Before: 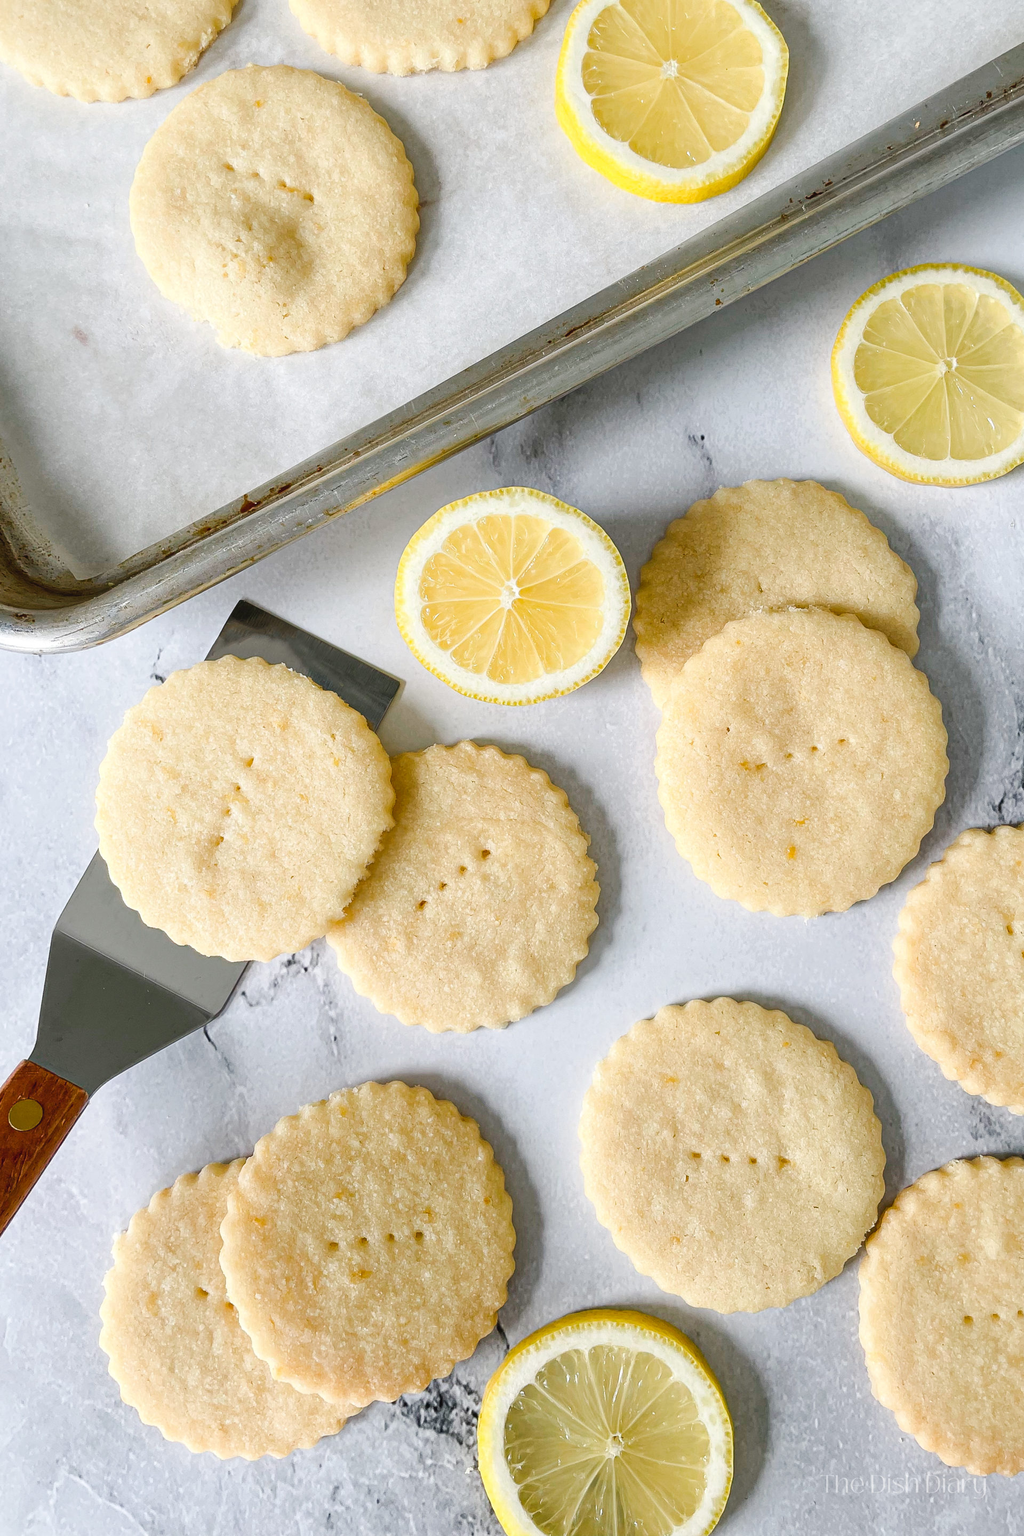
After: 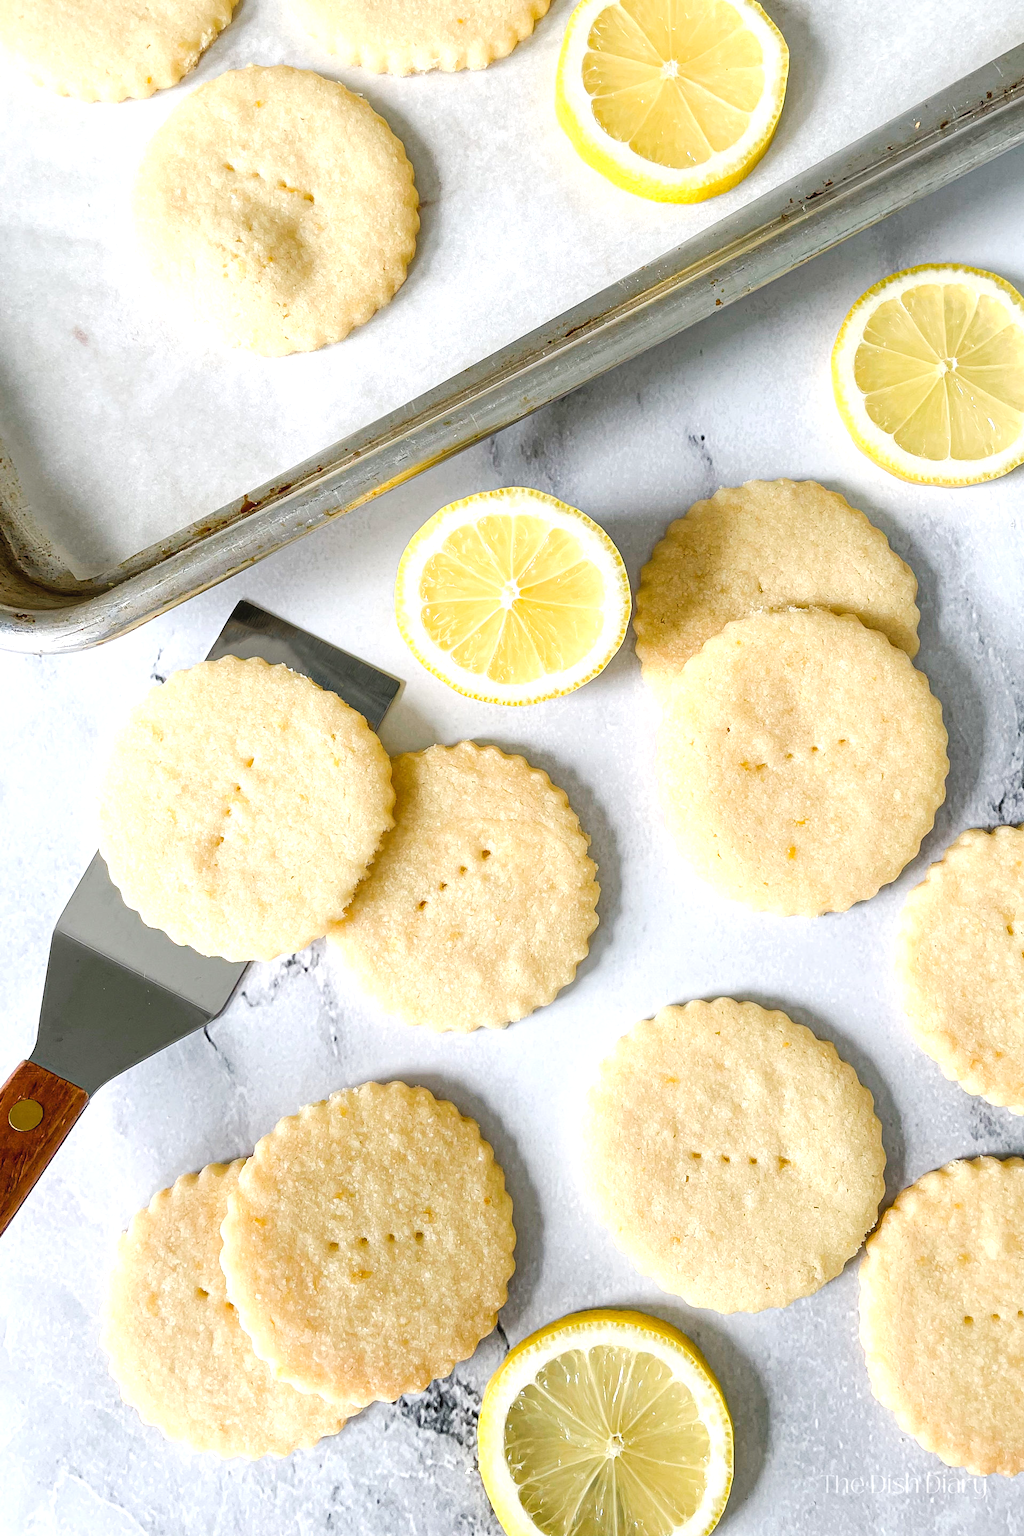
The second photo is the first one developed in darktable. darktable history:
tone equalizer: -8 EV -0.402 EV, -7 EV -0.398 EV, -6 EV -0.354 EV, -5 EV -0.221 EV, -3 EV 0.211 EV, -2 EV 0.356 EV, -1 EV 0.377 EV, +0 EV 0.432 EV
